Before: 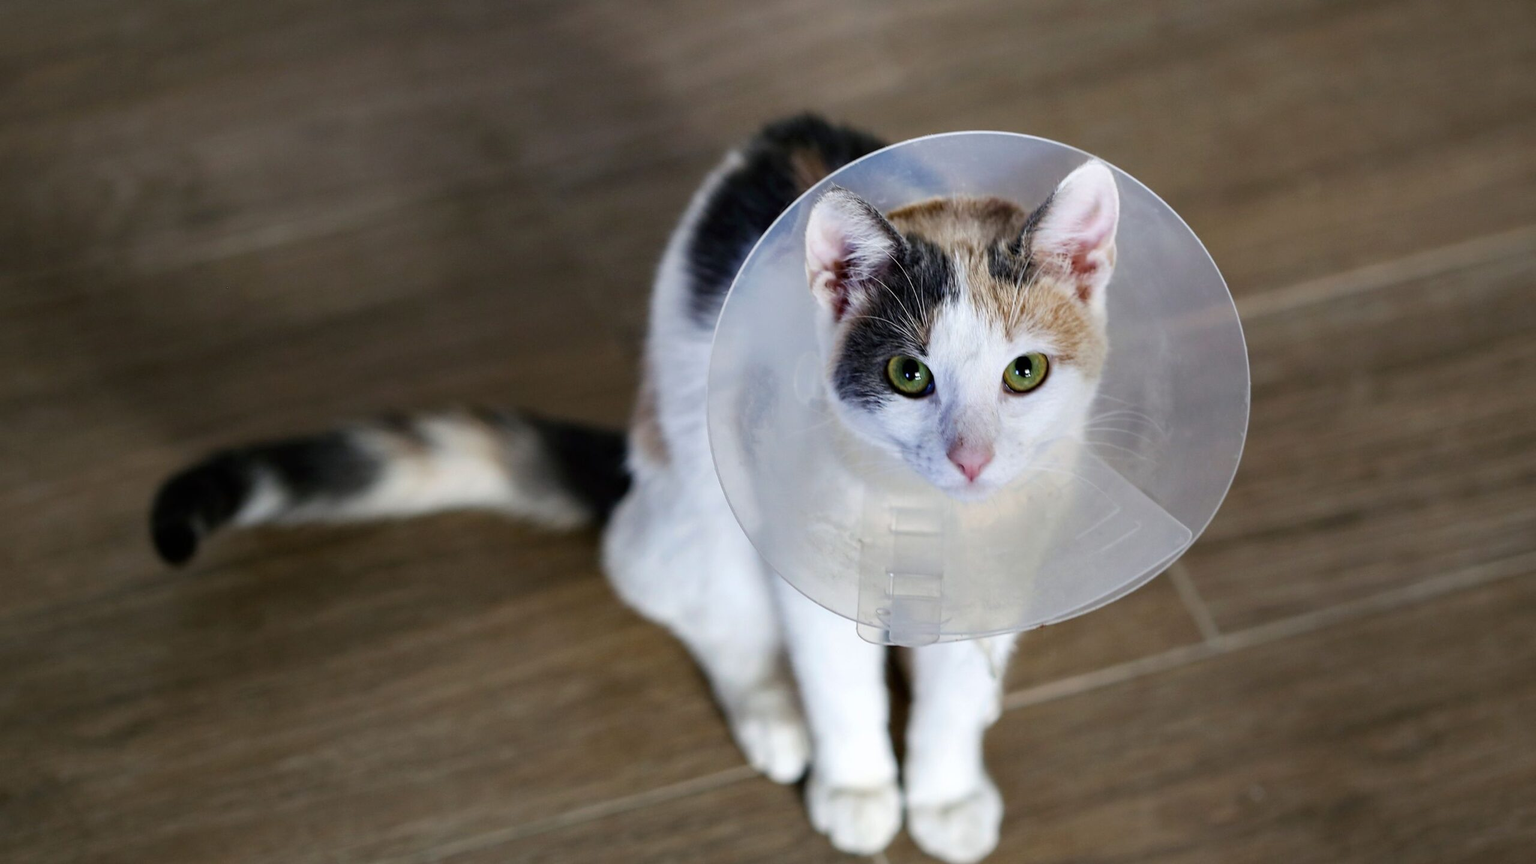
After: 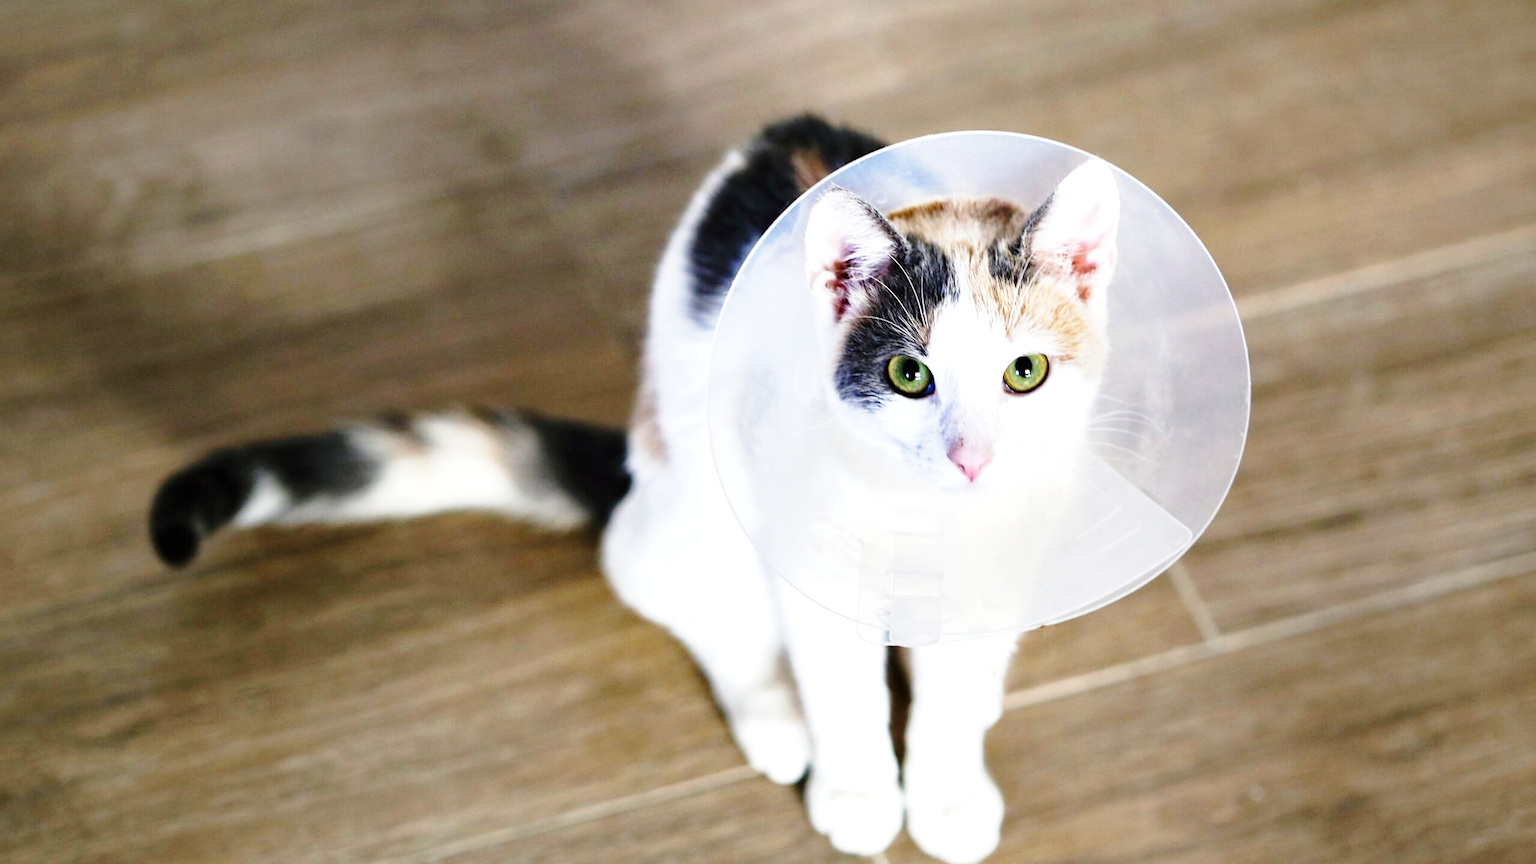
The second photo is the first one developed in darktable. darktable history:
base curve: curves: ch0 [(0, 0) (0.028, 0.03) (0.121, 0.232) (0.46, 0.748) (0.859, 0.968) (1, 1)], preserve colors none
exposure: exposure 0.74 EV, compensate highlight preservation false
